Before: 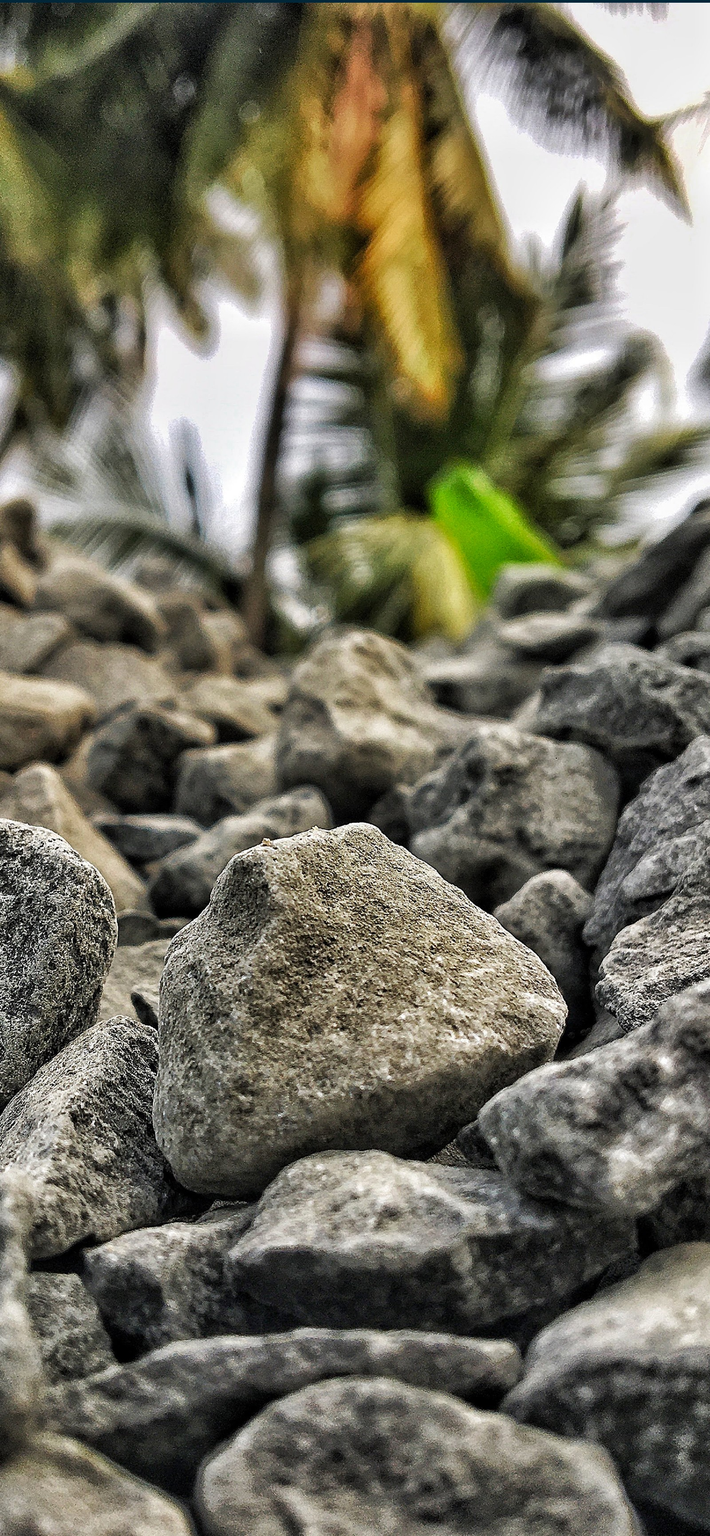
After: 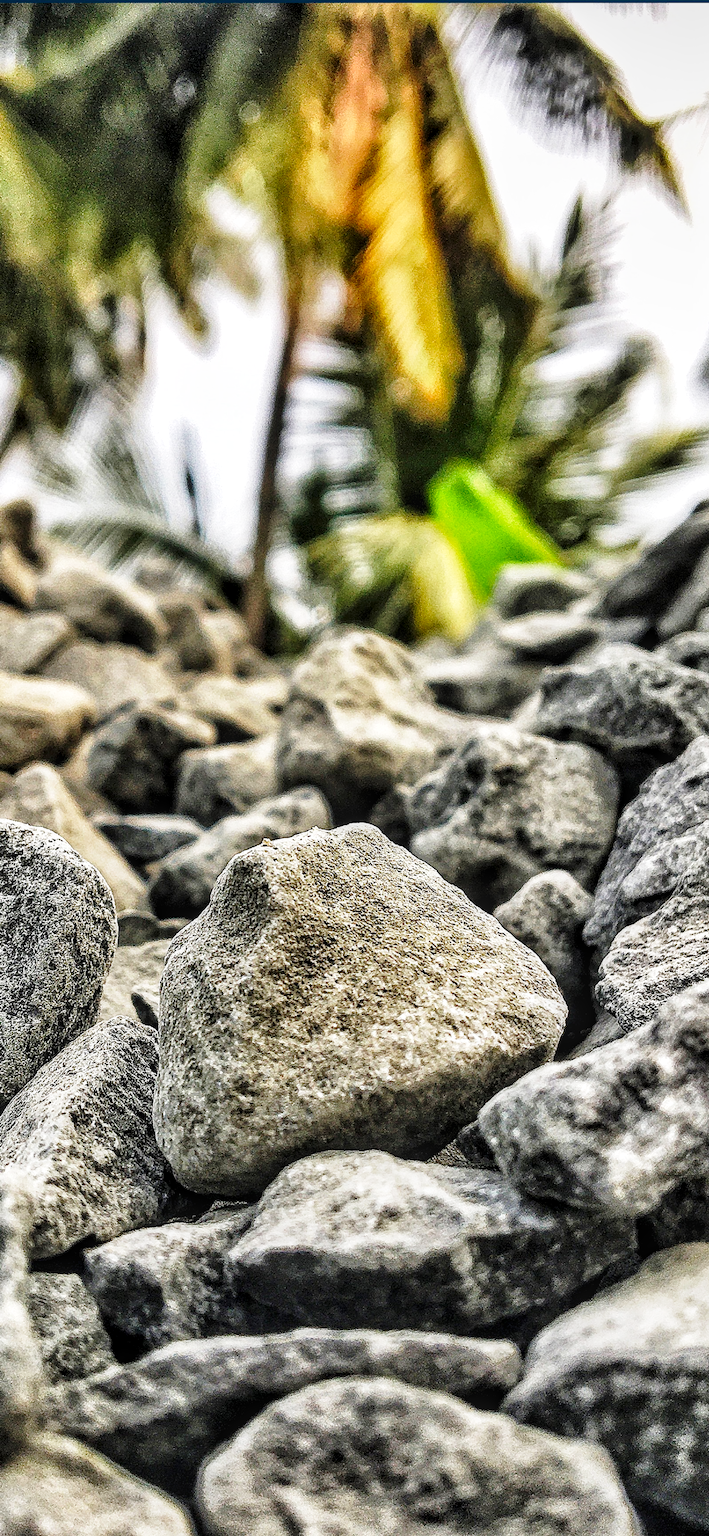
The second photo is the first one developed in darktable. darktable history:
exposure: black level correction 0.002, exposure 0.147 EV, compensate exposure bias true, compensate highlight preservation false
local contrast: on, module defaults
base curve: curves: ch0 [(0, 0) (0.028, 0.03) (0.121, 0.232) (0.46, 0.748) (0.859, 0.968) (1, 1)], preserve colors none
